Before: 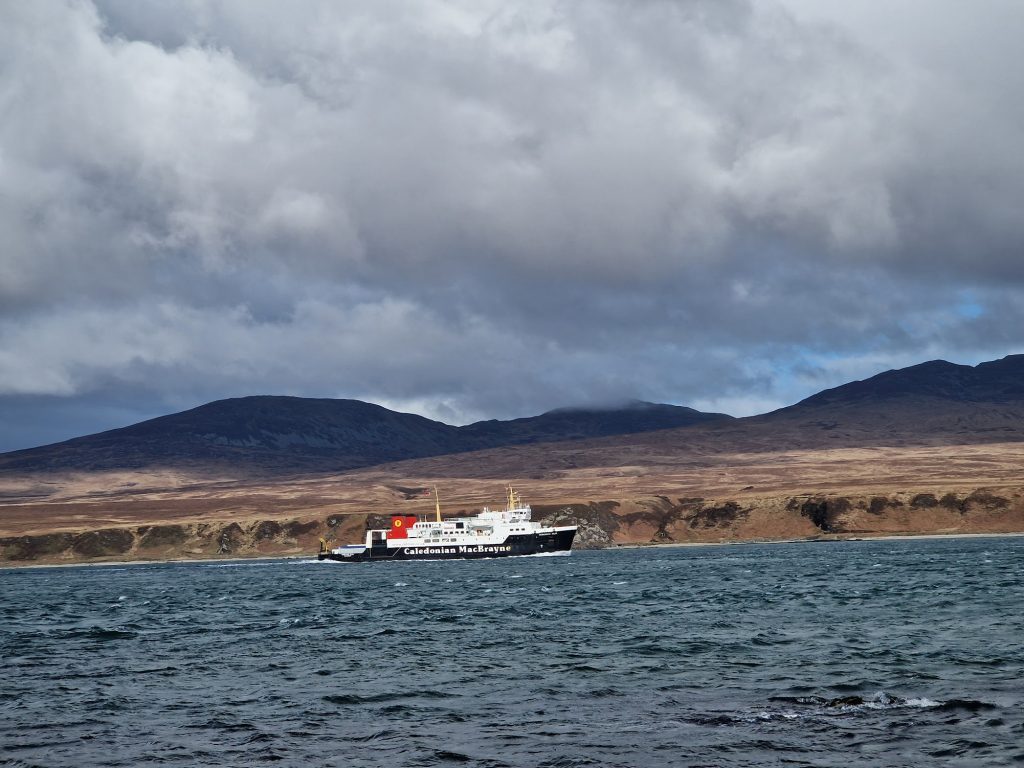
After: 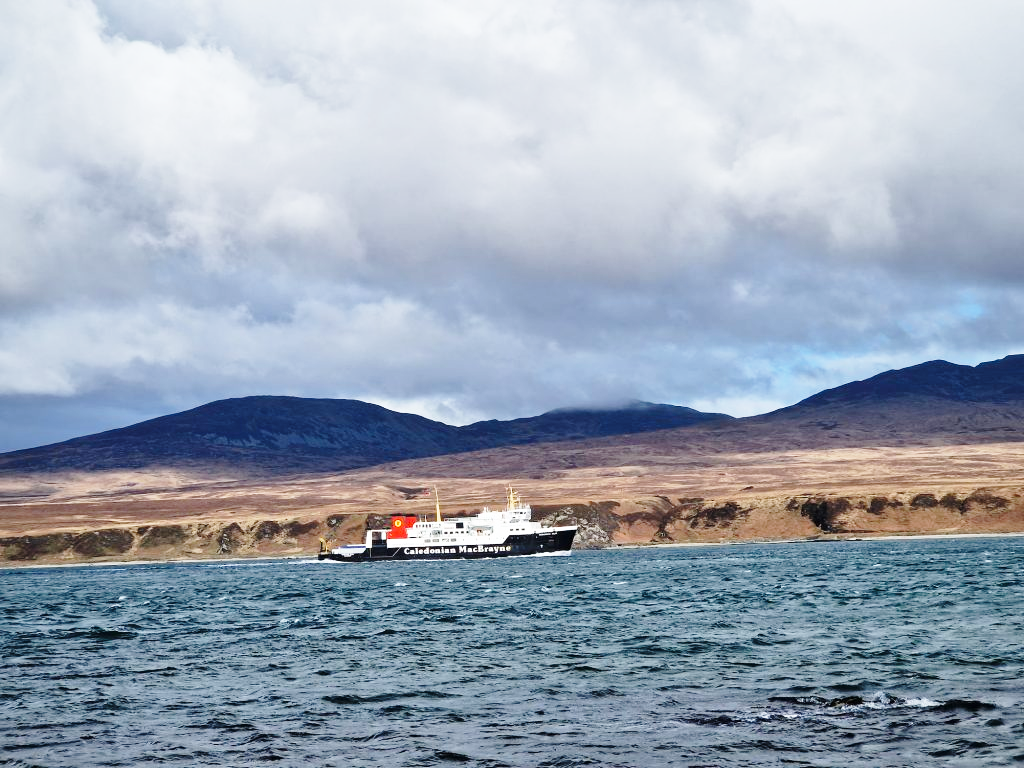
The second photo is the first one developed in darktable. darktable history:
exposure: exposure 0.15 EV, compensate highlight preservation false
base curve: curves: ch0 [(0, 0) (0.028, 0.03) (0.121, 0.232) (0.46, 0.748) (0.859, 0.968) (1, 1)], preserve colors none
